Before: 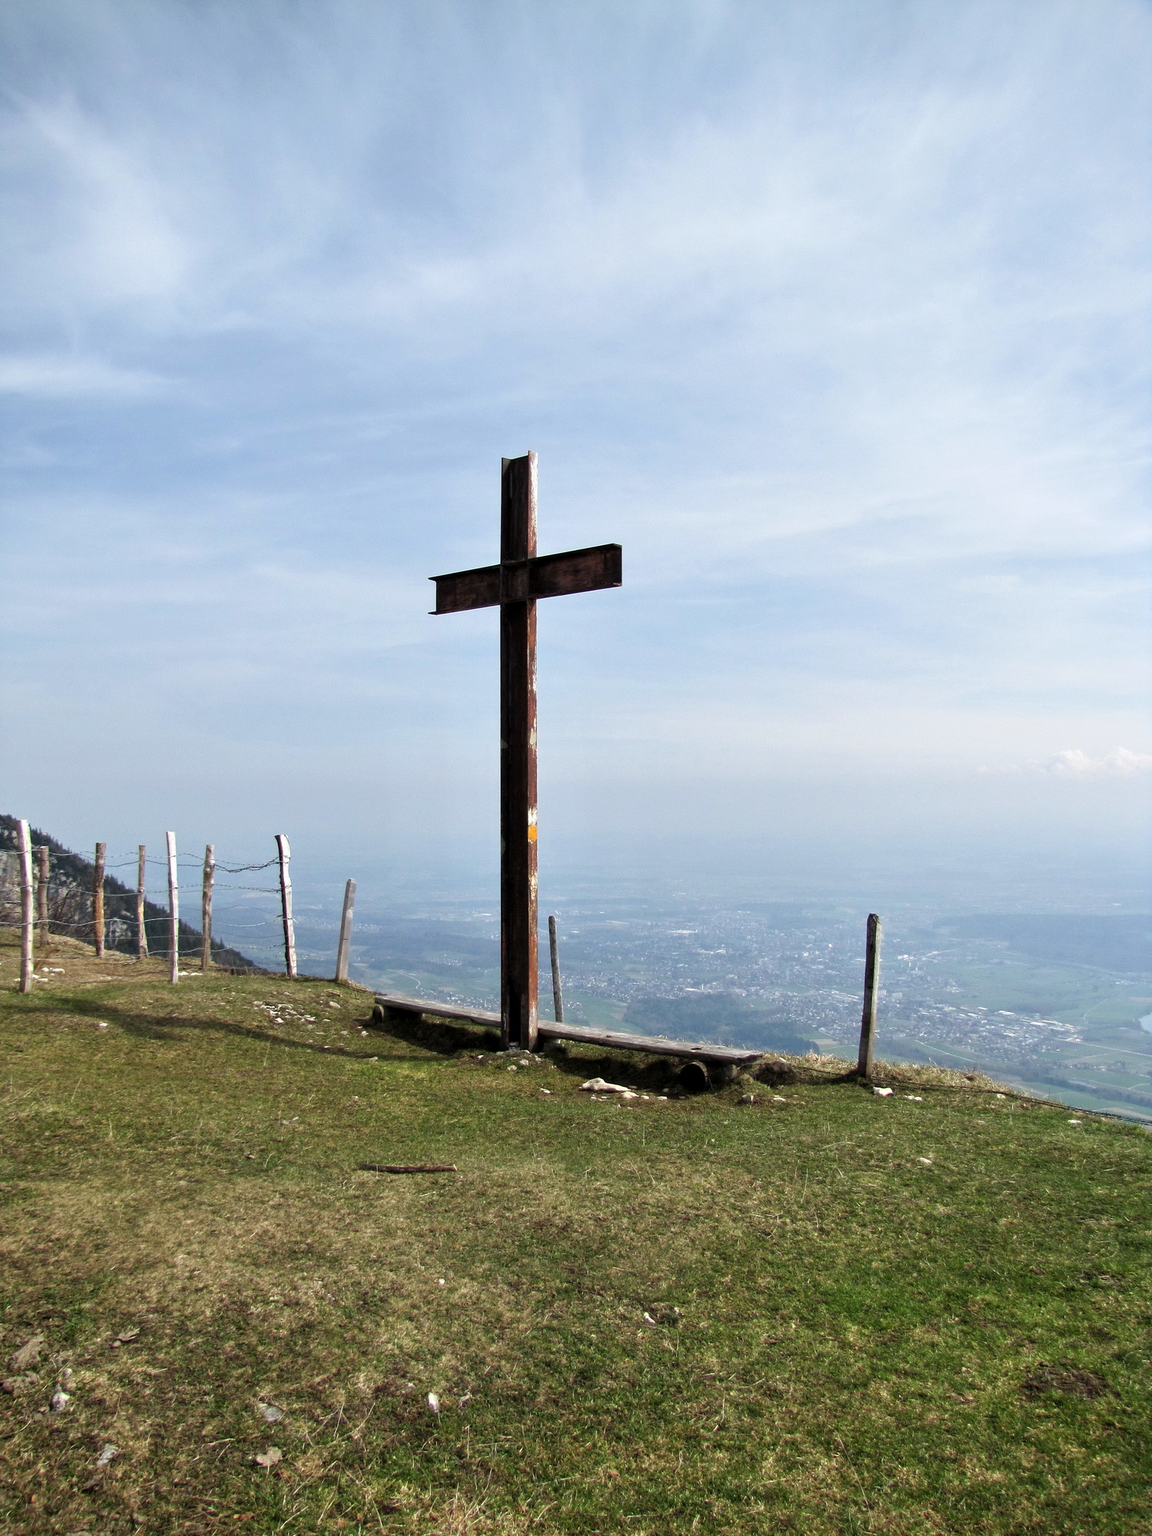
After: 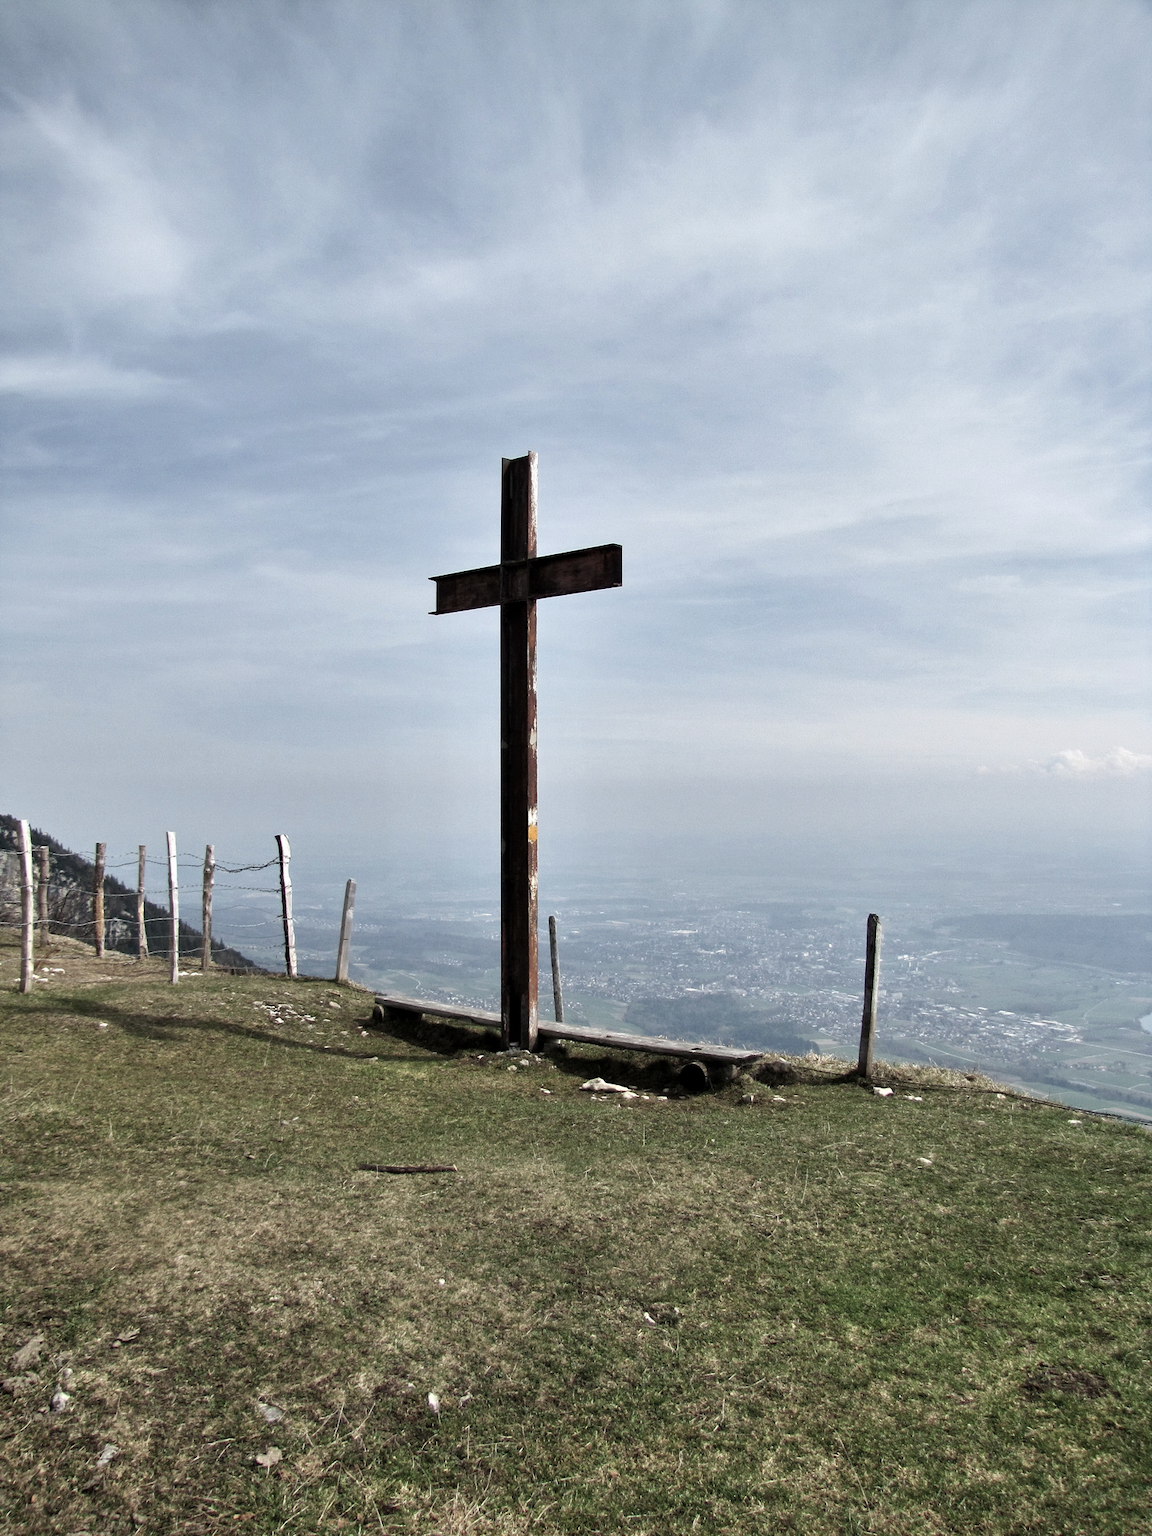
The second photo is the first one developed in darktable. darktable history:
contrast brightness saturation: contrast 0.102, saturation -0.357
shadows and highlights: low approximation 0.01, soften with gaussian
